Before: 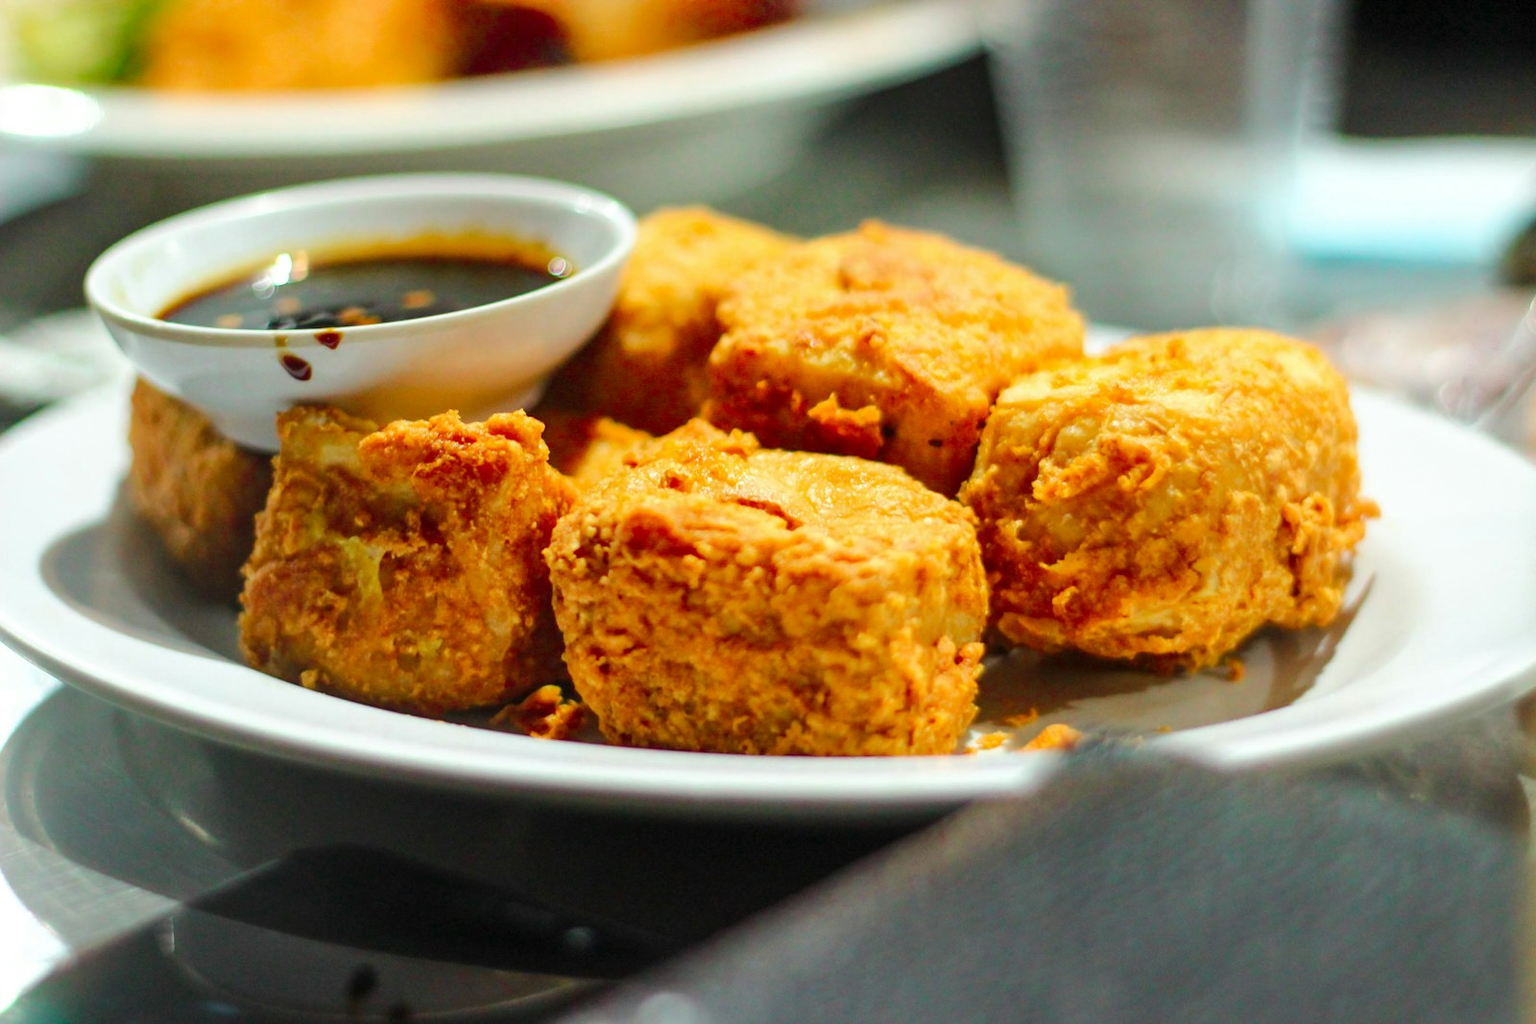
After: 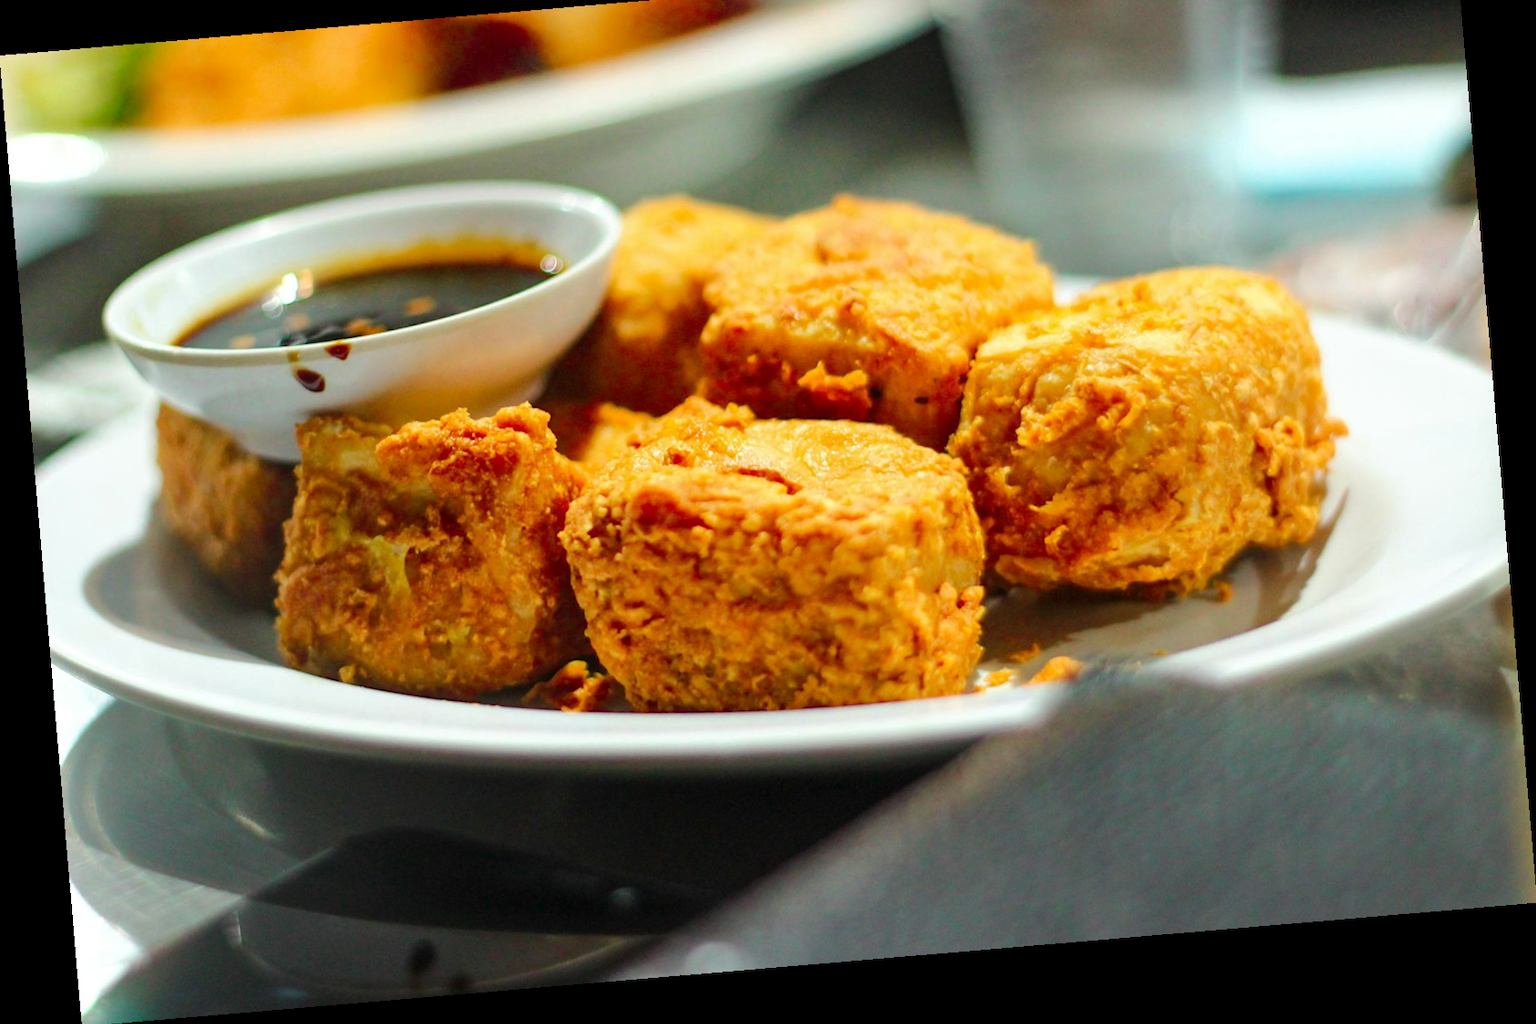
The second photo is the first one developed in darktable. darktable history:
rotate and perspective: rotation -4.86°, automatic cropping off
crop and rotate: top 6.25%
